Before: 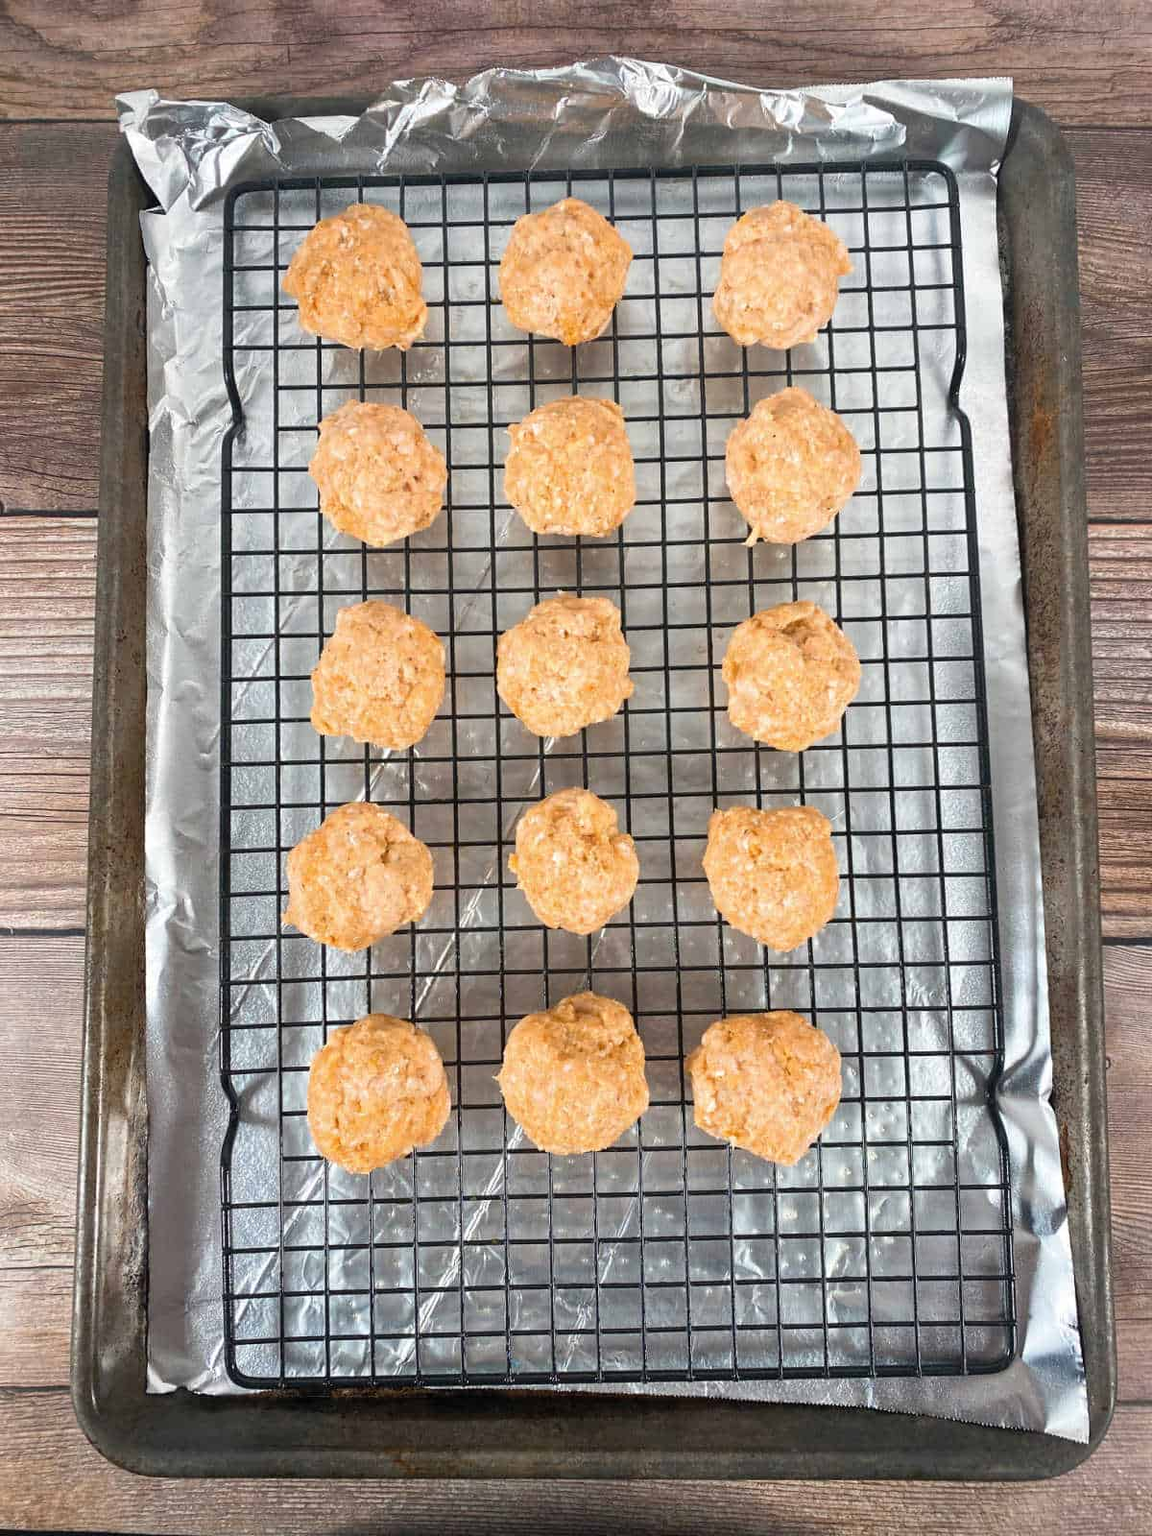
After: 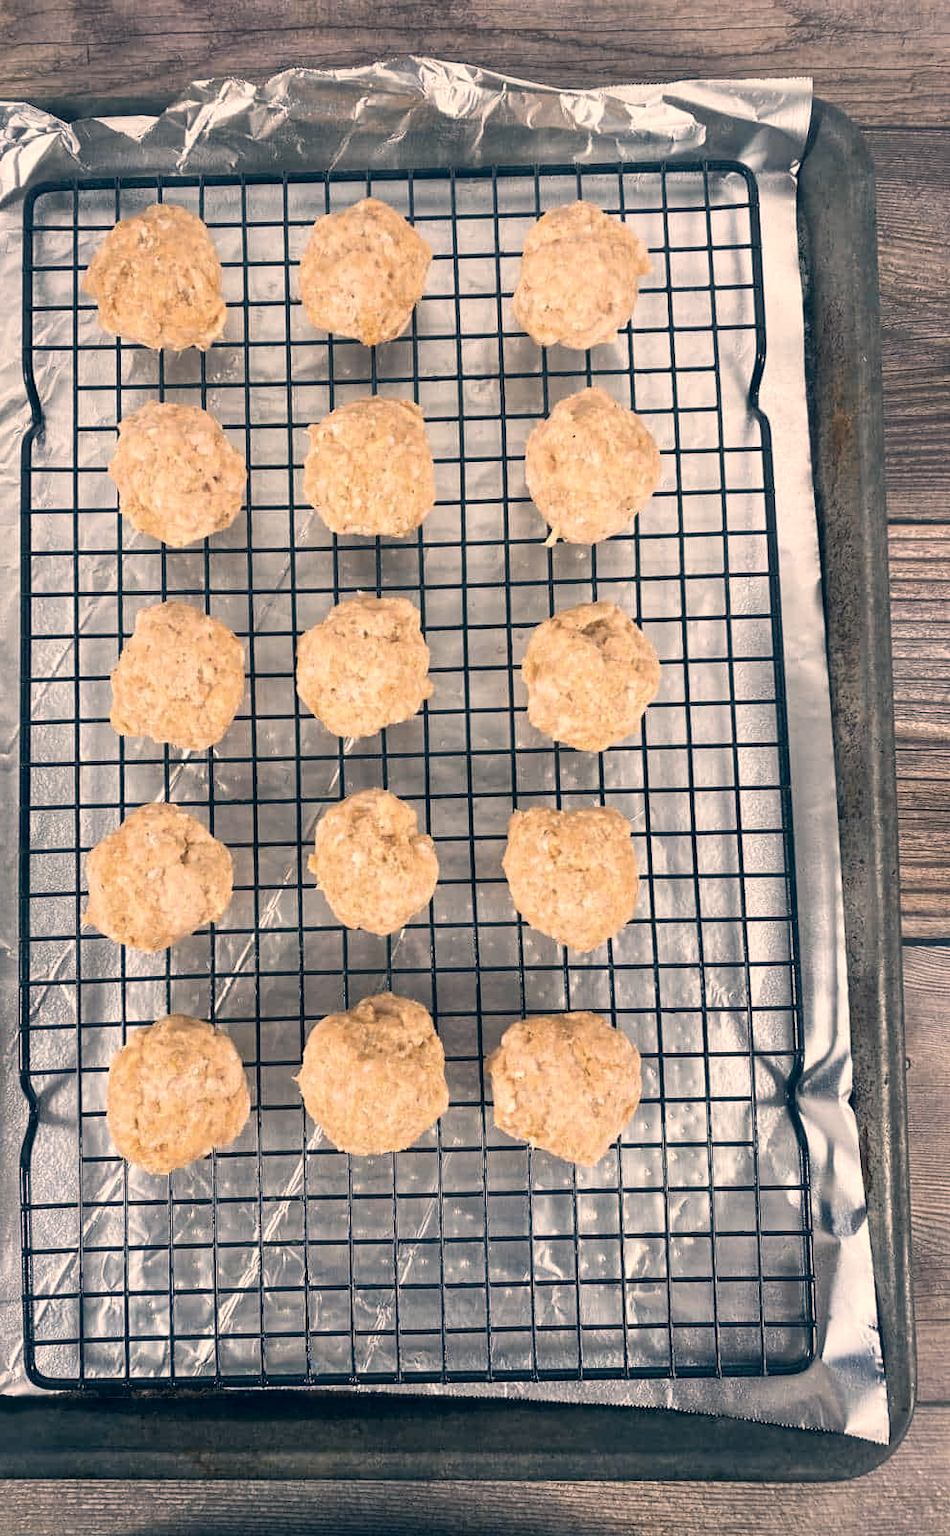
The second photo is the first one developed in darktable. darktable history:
contrast brightness saturation: contrast 0.098, saturation -0.37
crop: left 17.464%, bottom 0.025%
color correction: highlights a* 10.38, highlights b* 14.25, shadows a* -9.71, shadows b* -14.91
